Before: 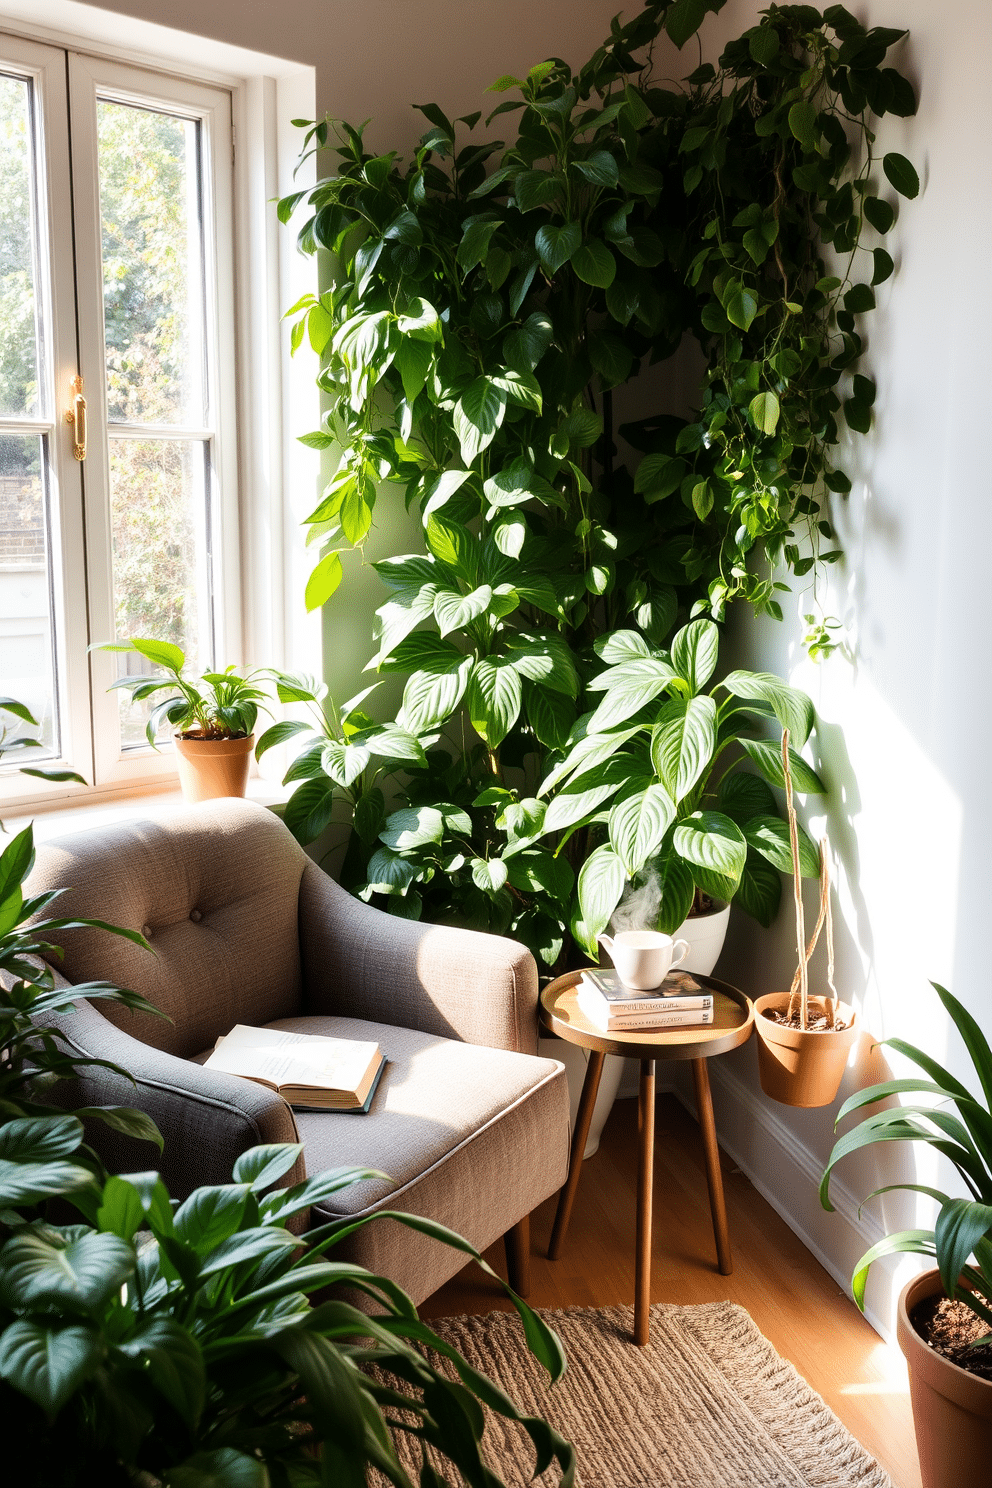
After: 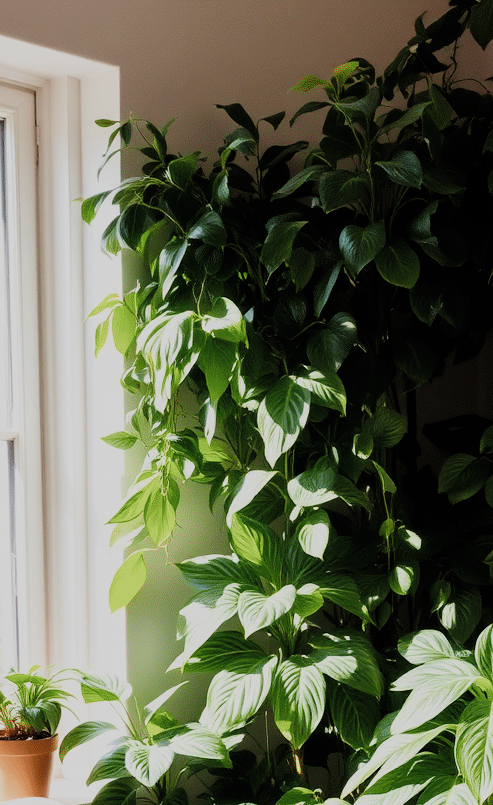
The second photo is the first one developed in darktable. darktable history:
crop: left 19.84%, right 30.394%, bottom 45.878%
filmic rgb: black relative exposure -7.65 EV, white relative exposure 4.56 EV, hardness 3.61, add noise in highlights 0.001, color science v3 (2019), use custom middle-gray values true, iterations of high-quality reconstruction 10, contrast in highlights soft
